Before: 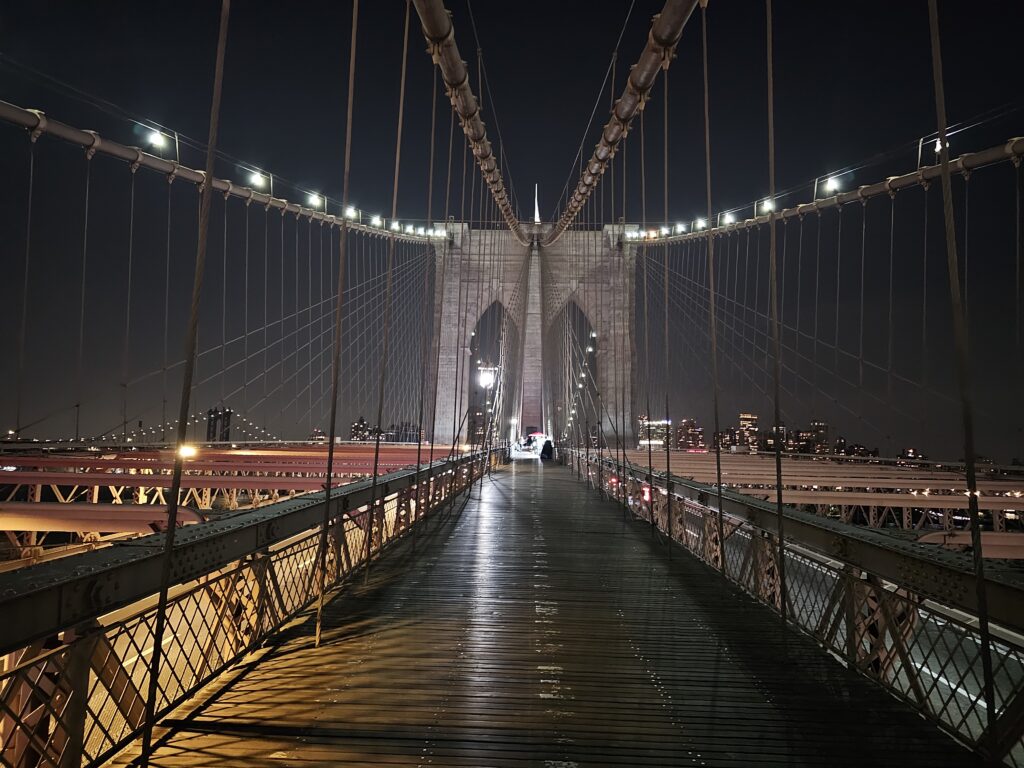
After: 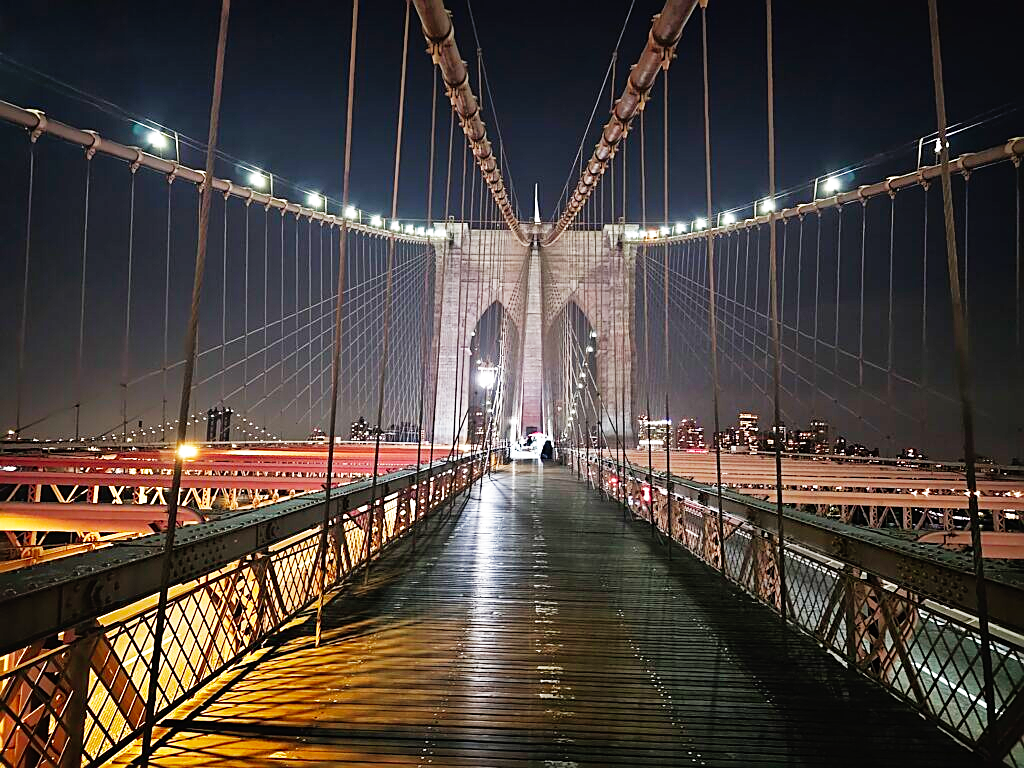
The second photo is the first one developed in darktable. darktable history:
shadows and highlights: on, module defaults
base curve: curves: ch0 [(0, 0) (0.007, 0.004) (0.027, 0.03) (0.046, 0.07) (0.207, 0.54) (0.442, 0.872) (0.673, 0.972) (1, 1)], preserve colors none
sharpen: on, module defaults
